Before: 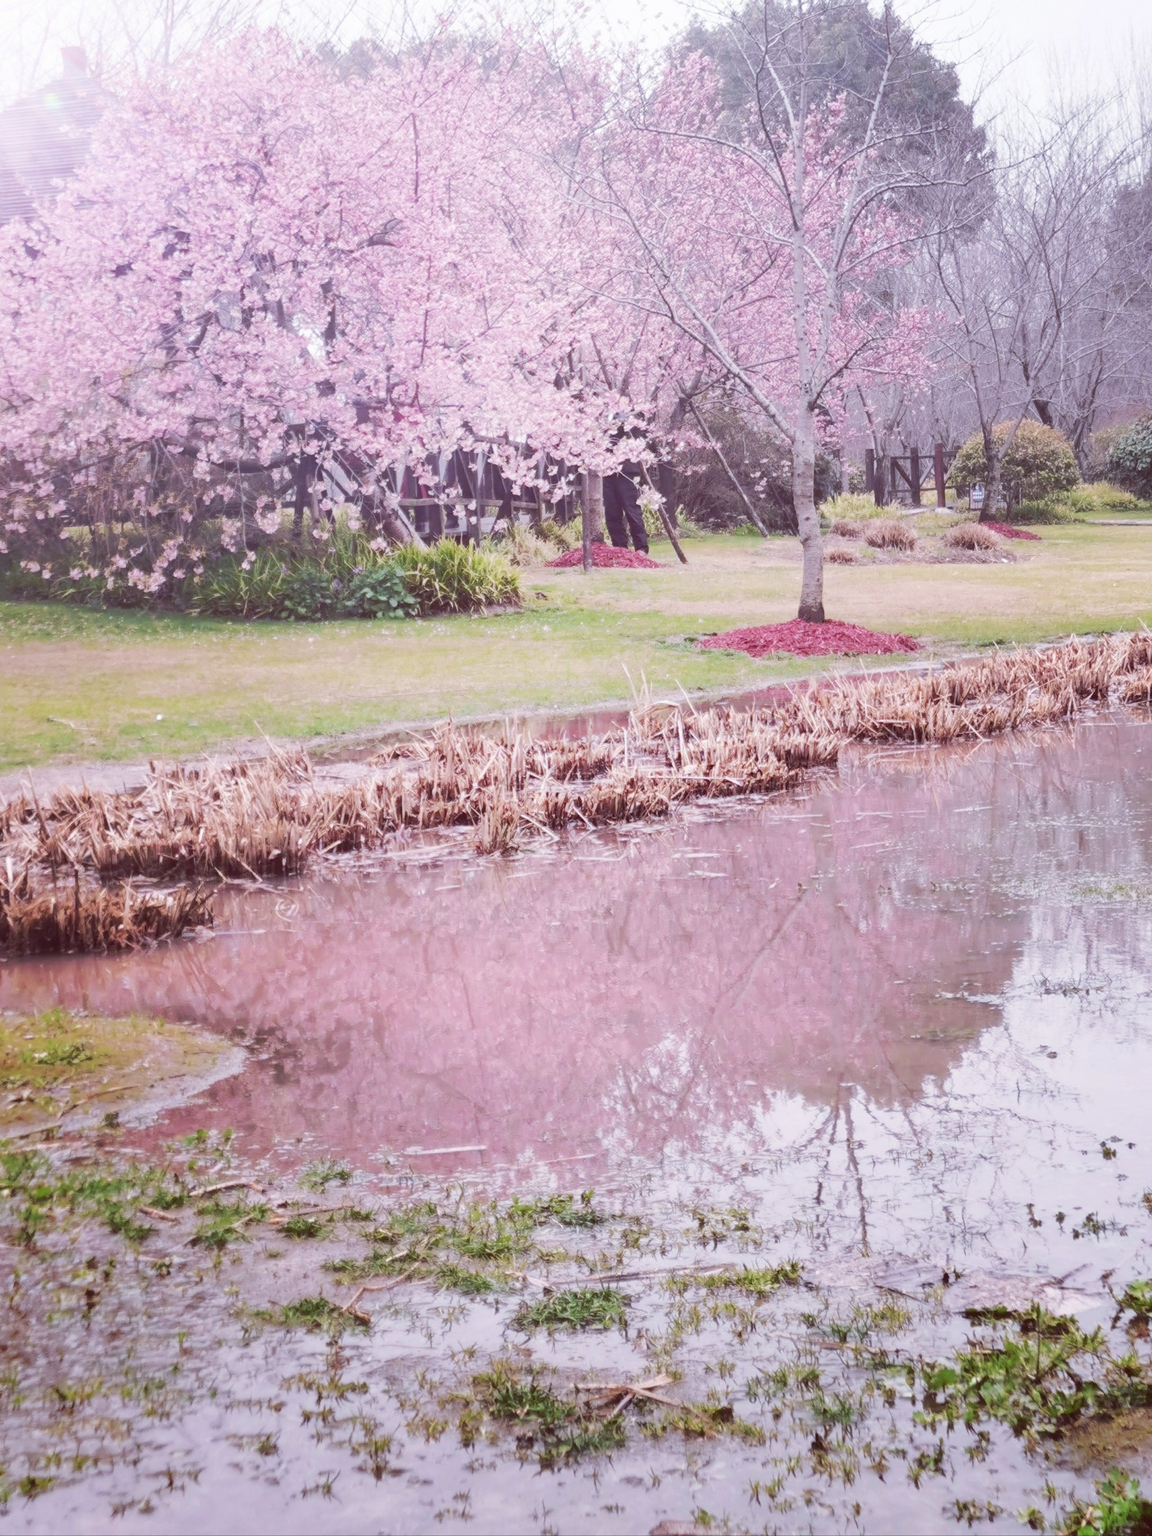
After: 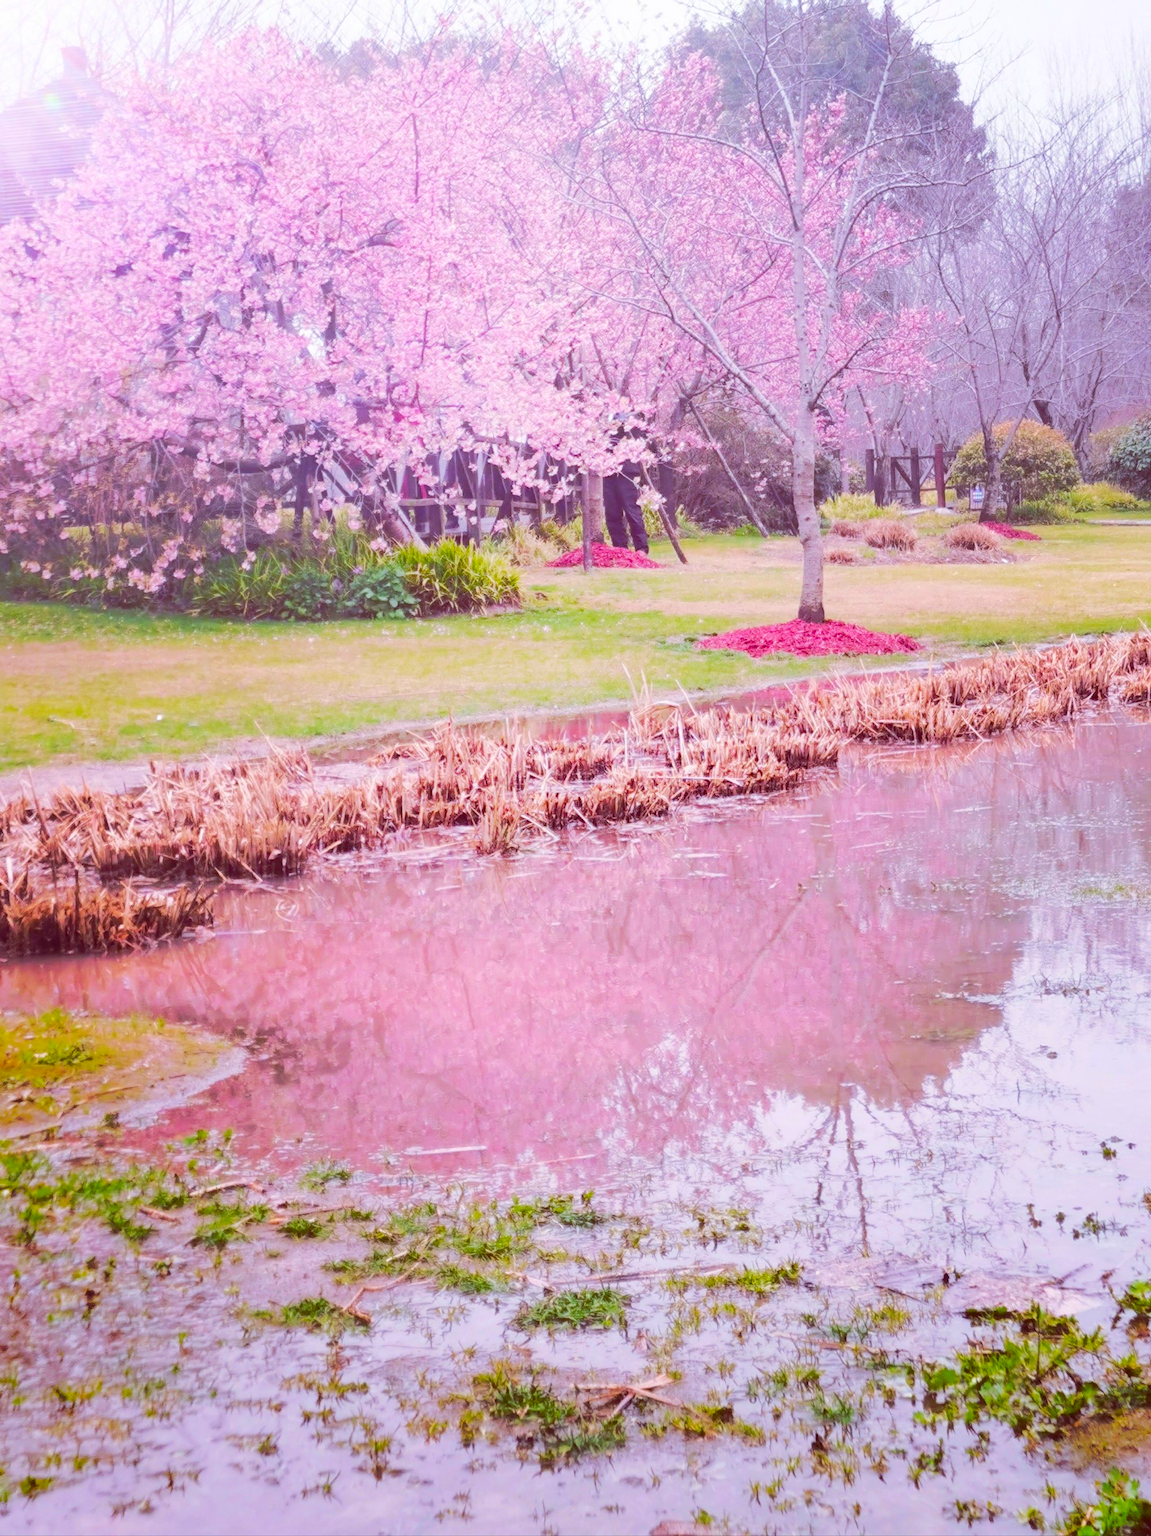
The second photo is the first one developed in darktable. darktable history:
color balance rgb: perceptual saturation grading › global saturation 25.186%, perceptual brilliance grading › mid-tones 9.558%, perceptual brilliance grading › shadows 14.727%, global vibrance 50.217%
